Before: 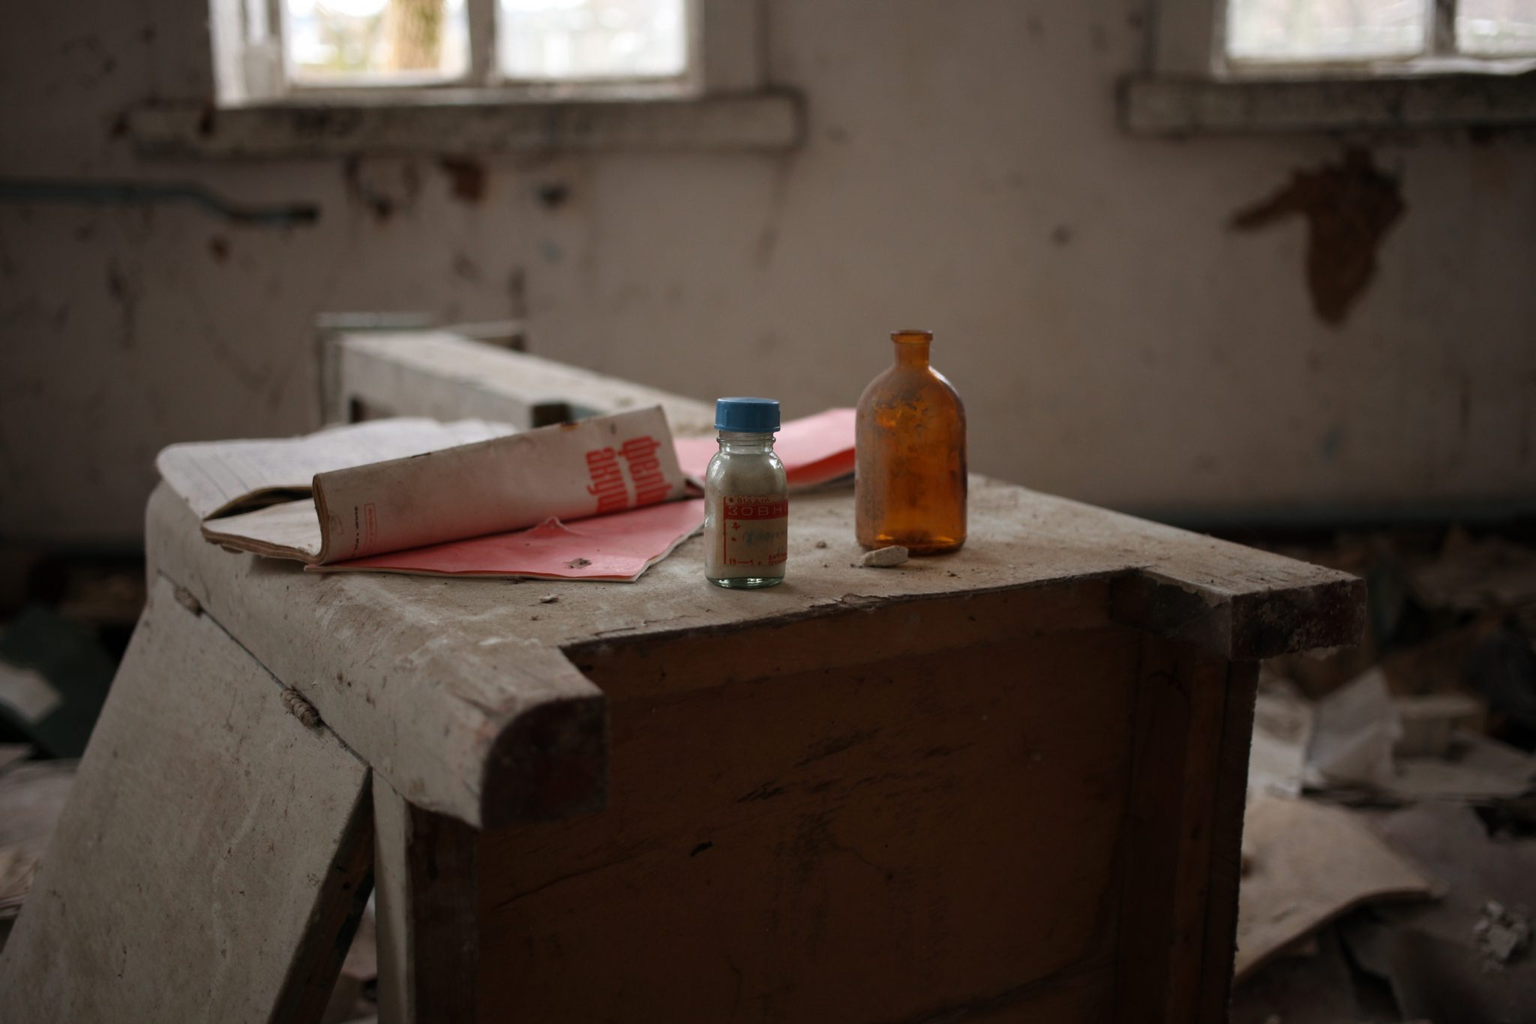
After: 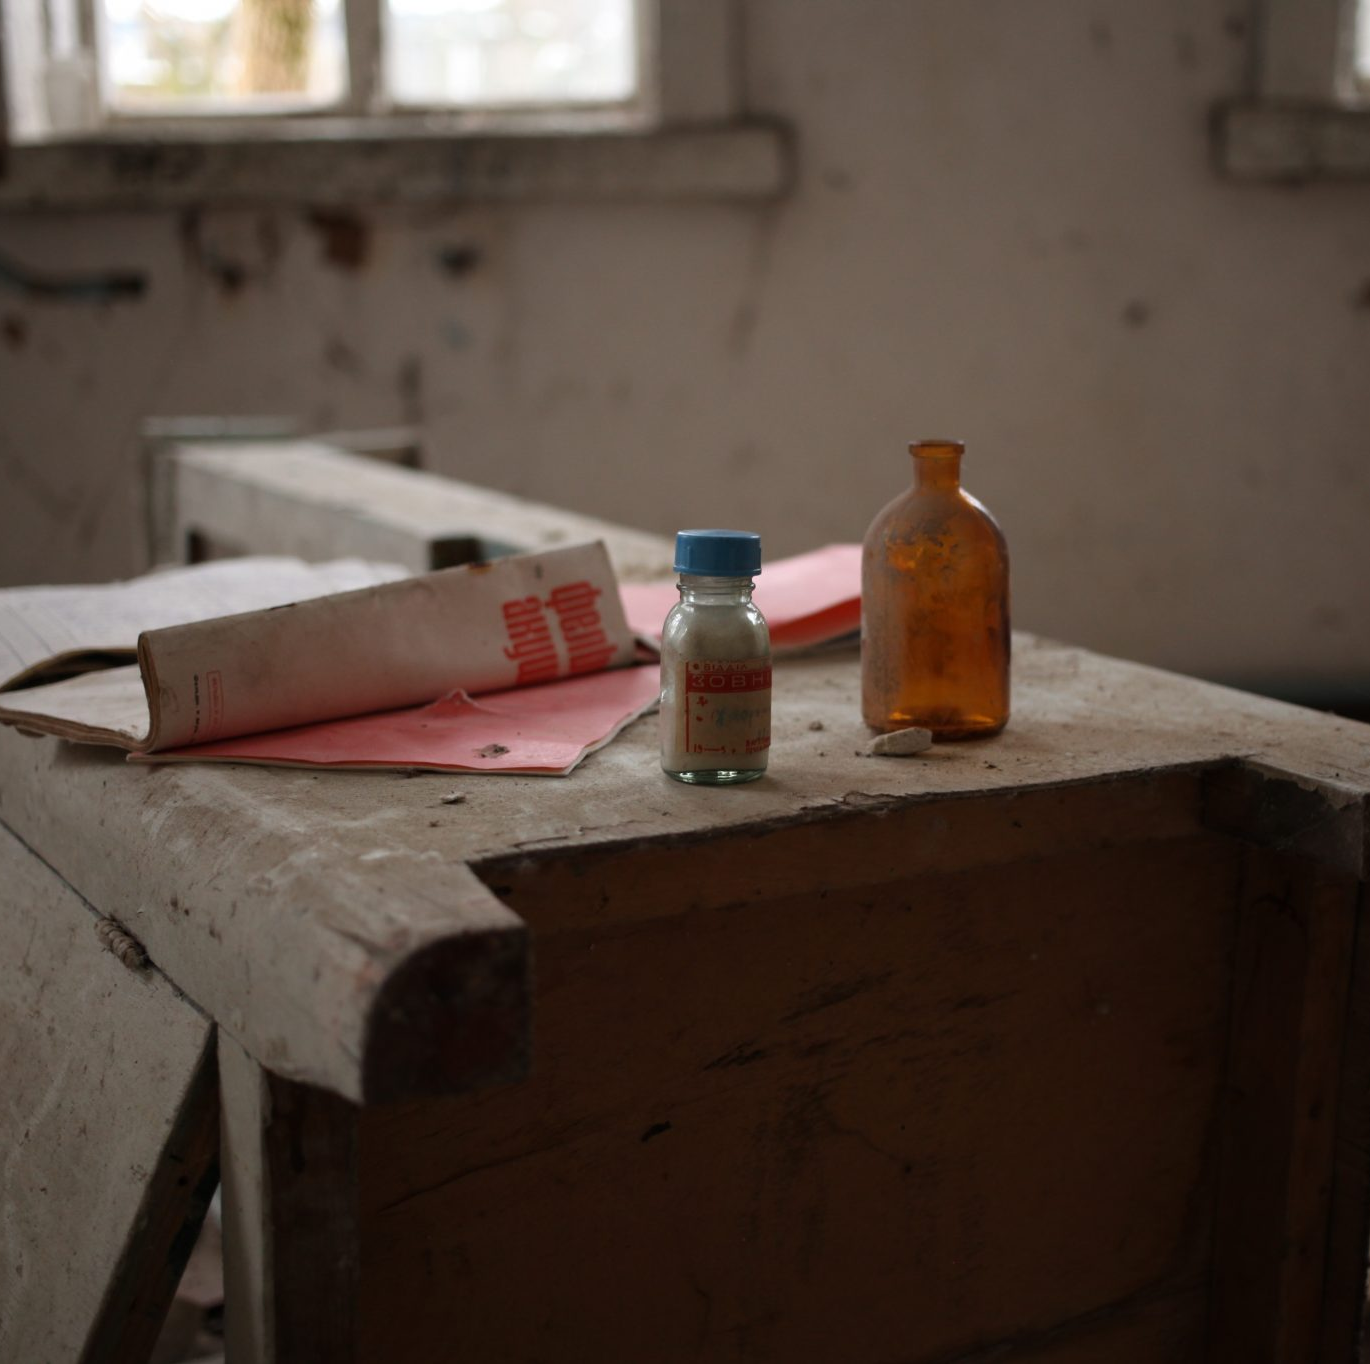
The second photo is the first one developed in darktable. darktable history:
crop and rotate: left 13.626%, right 19.458%
